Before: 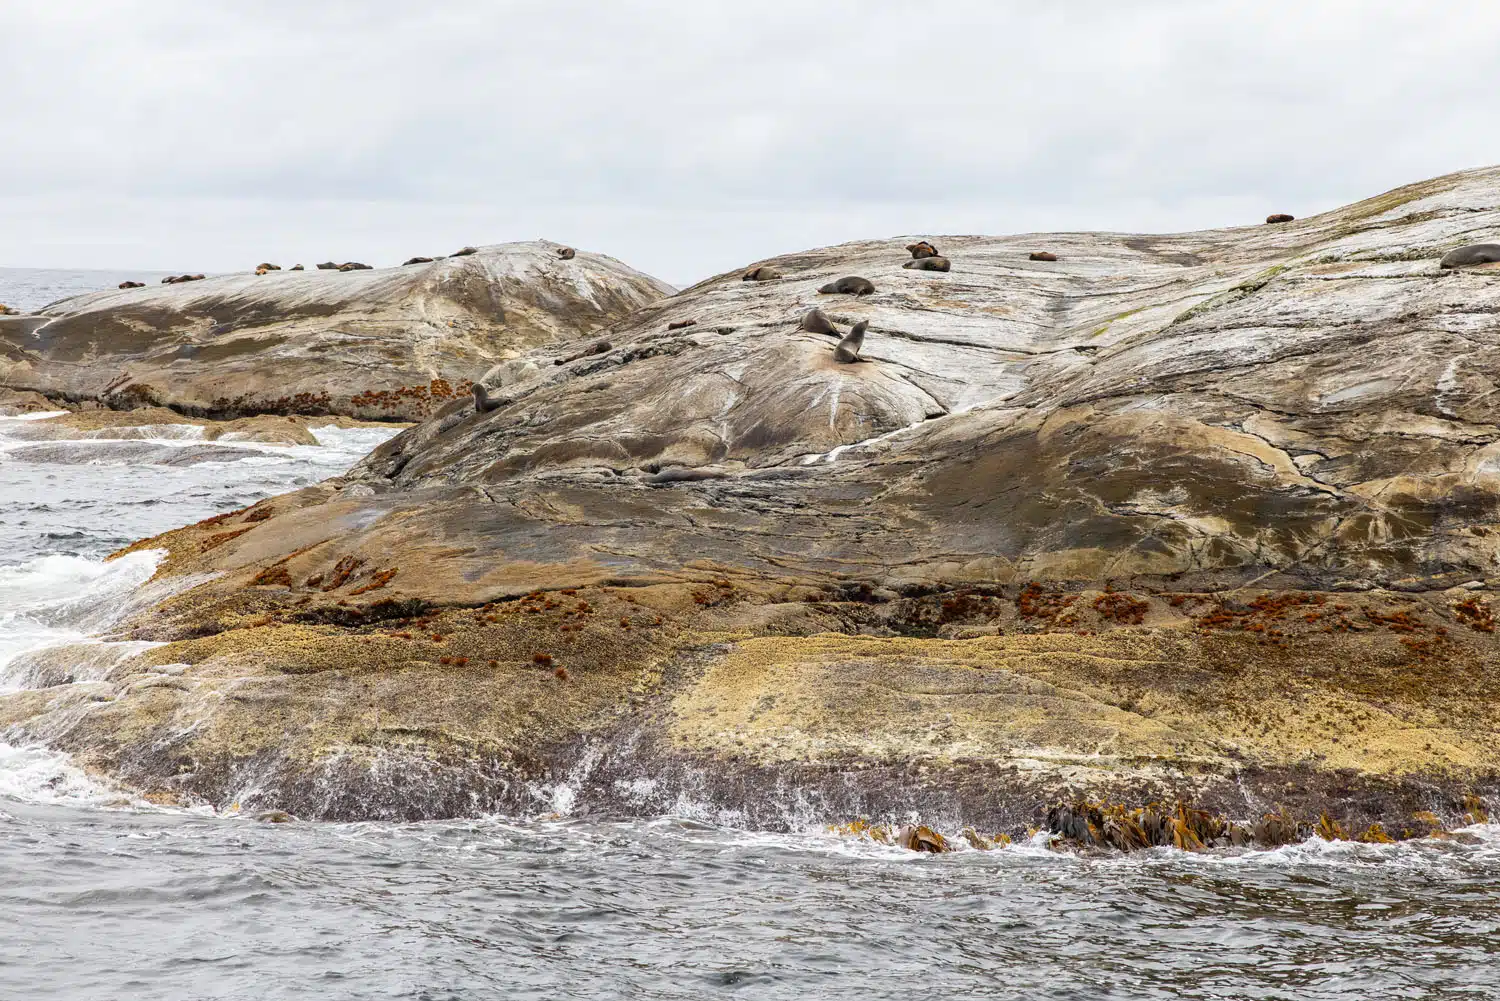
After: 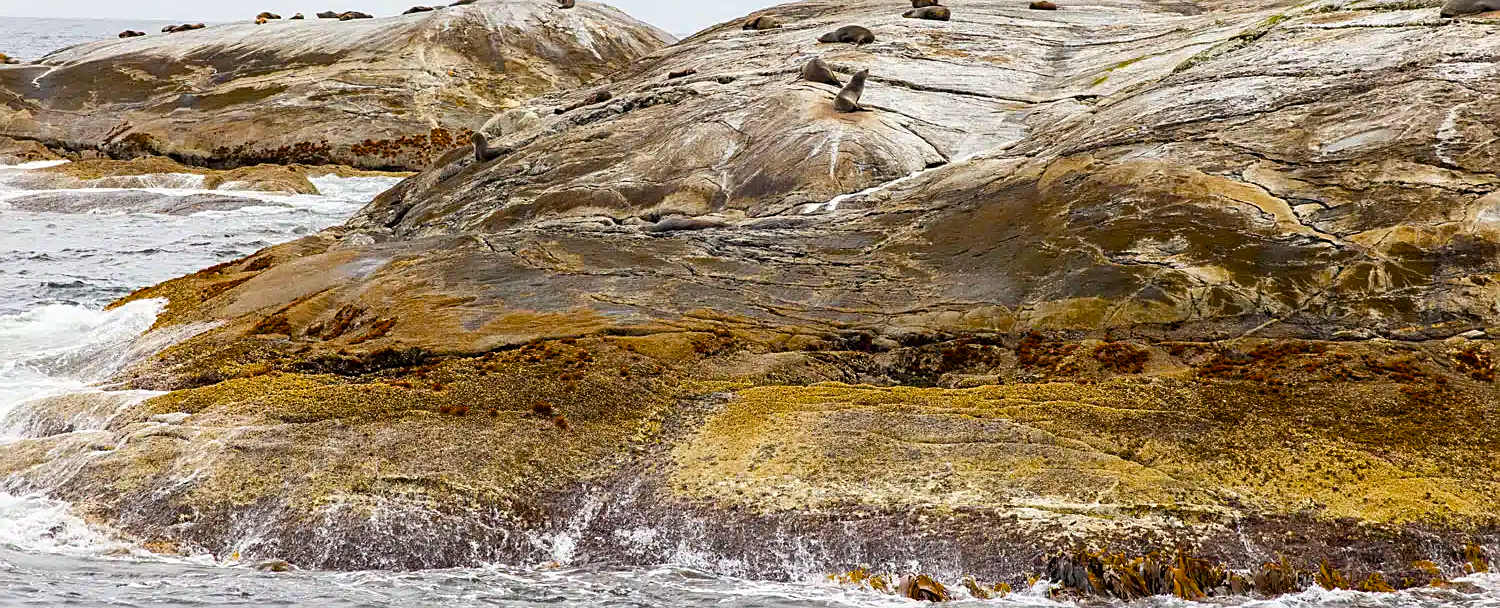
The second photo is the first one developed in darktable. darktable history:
crop and rotate: top 25.232%, bottom 14.009%
color balance rgb: shadows lift › hue 85.74°, power › chroma 0.238%, power › hue 60.31°, perceptual saturation grading › global saturation 30.988%, saturation formula JzAzBz (2021)
sharpen: on, module defaults
